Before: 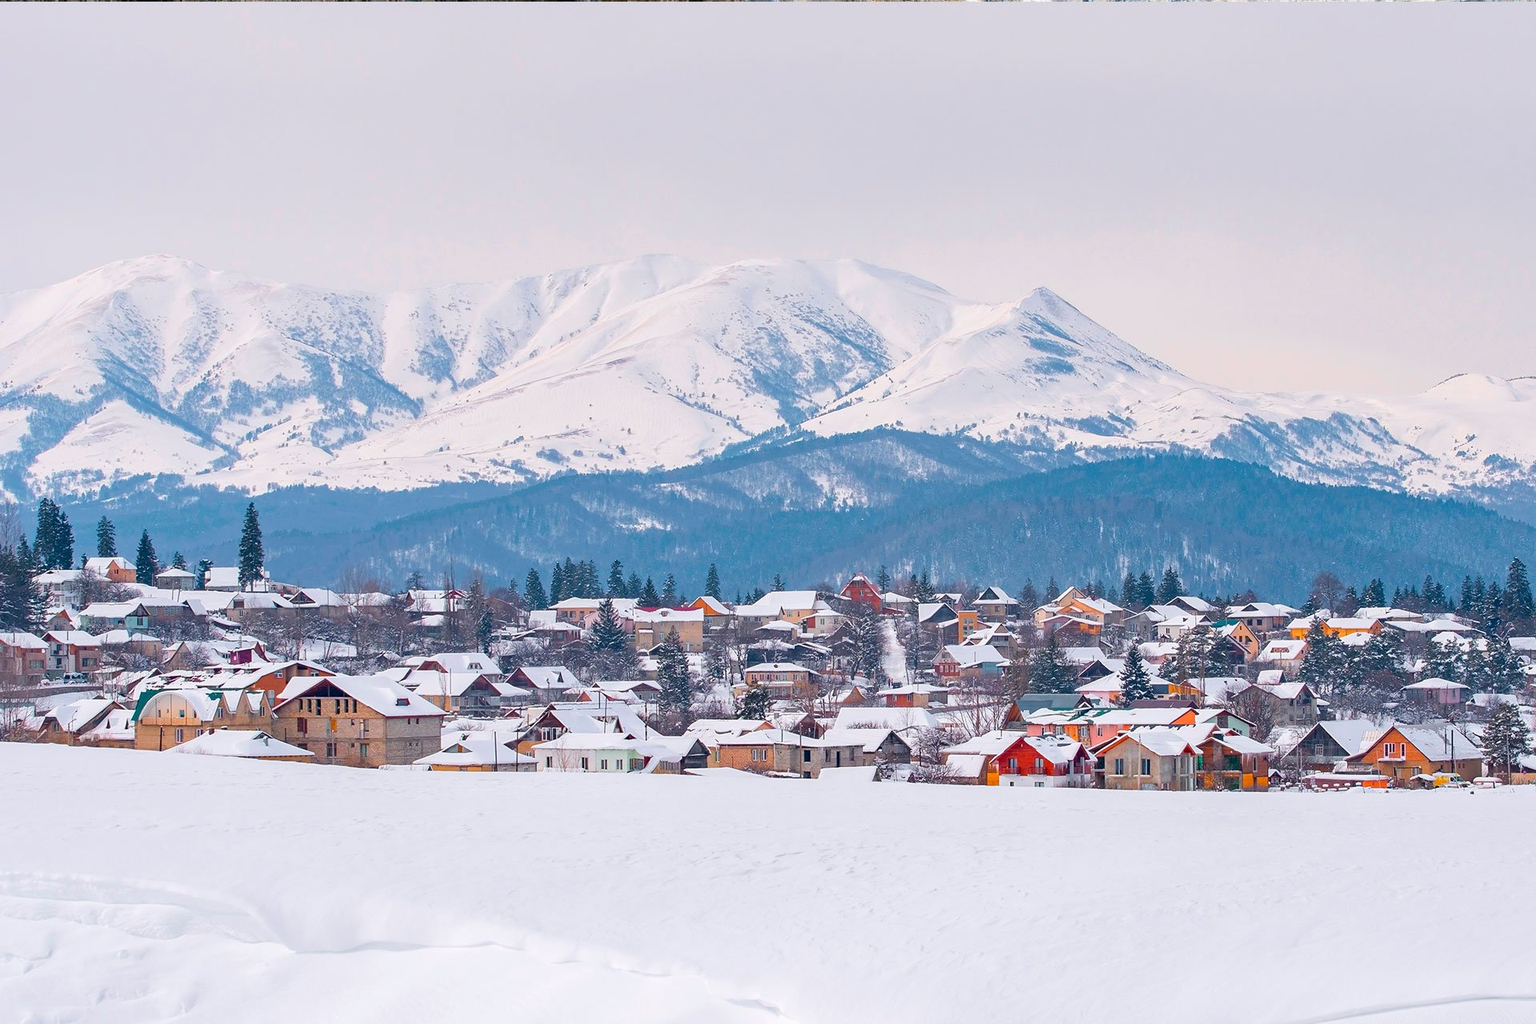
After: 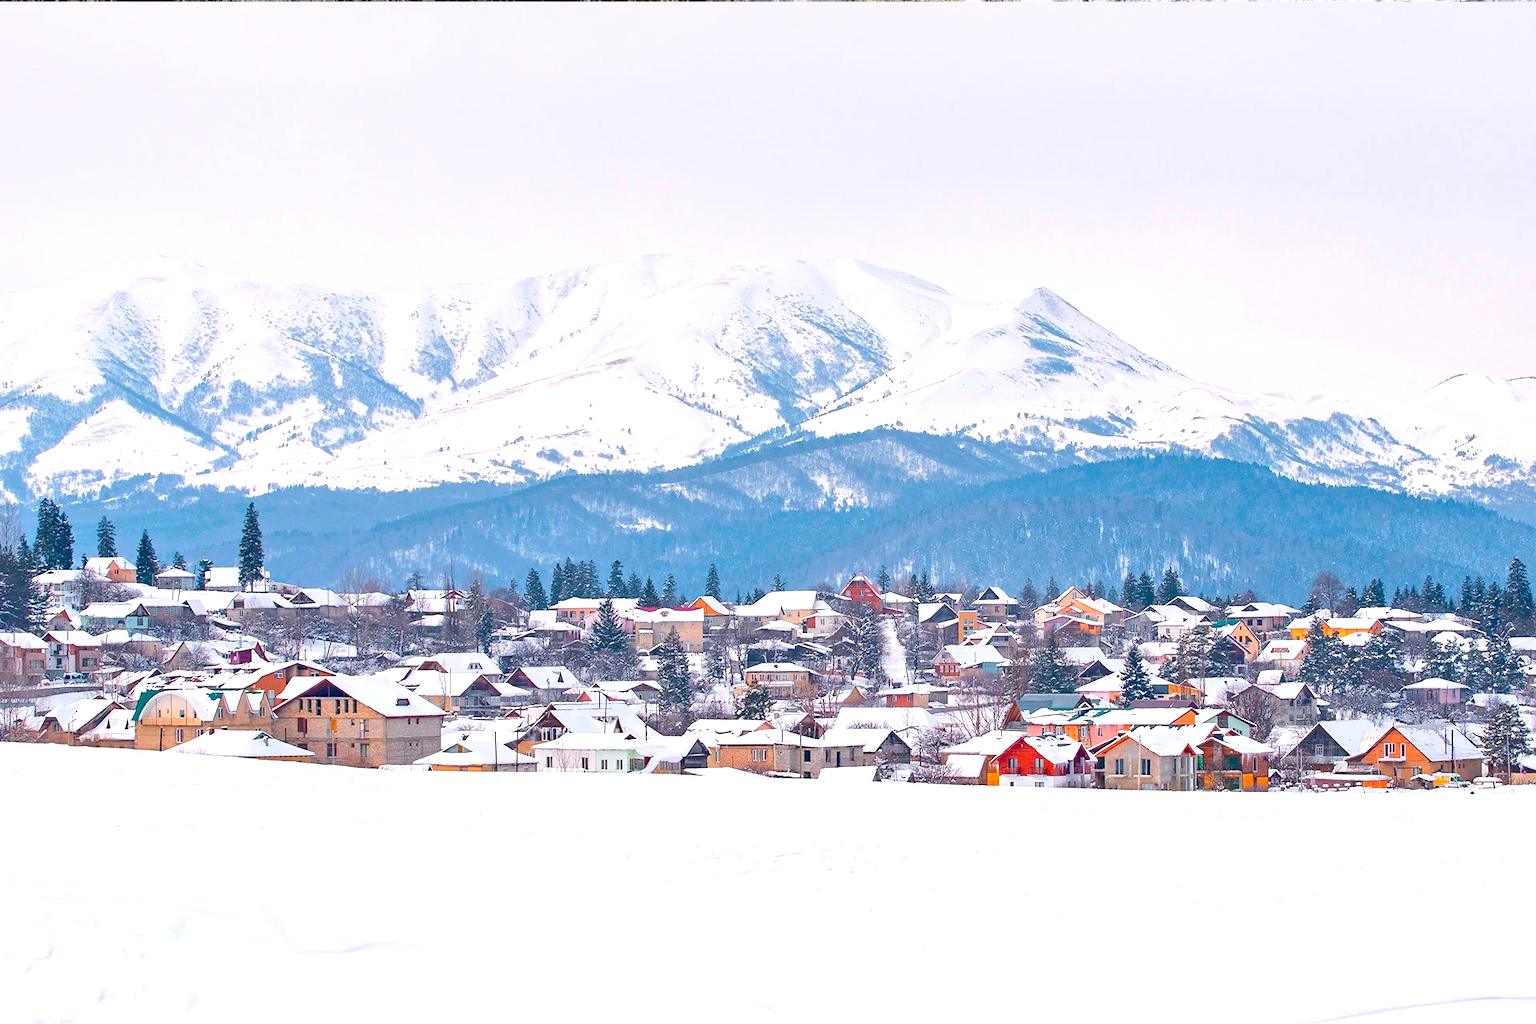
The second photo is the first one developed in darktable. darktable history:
tone equalizer: -8 EV -0.528 EV, -7 EV -0.319 EV, -6 EV -0.083 EV, -5 EV 0.413 EV, -4 EV 0.985 EV, -3 EV 0.791 EV, -2 EV -0.01 EV, -1 EV 0.14 EV, +0 EV -0.012 EV, smoothing 1
exposure: black level correction 0.001, exposure 0.5 EV, compensate exposure bias true, compensate highlight preservation false
